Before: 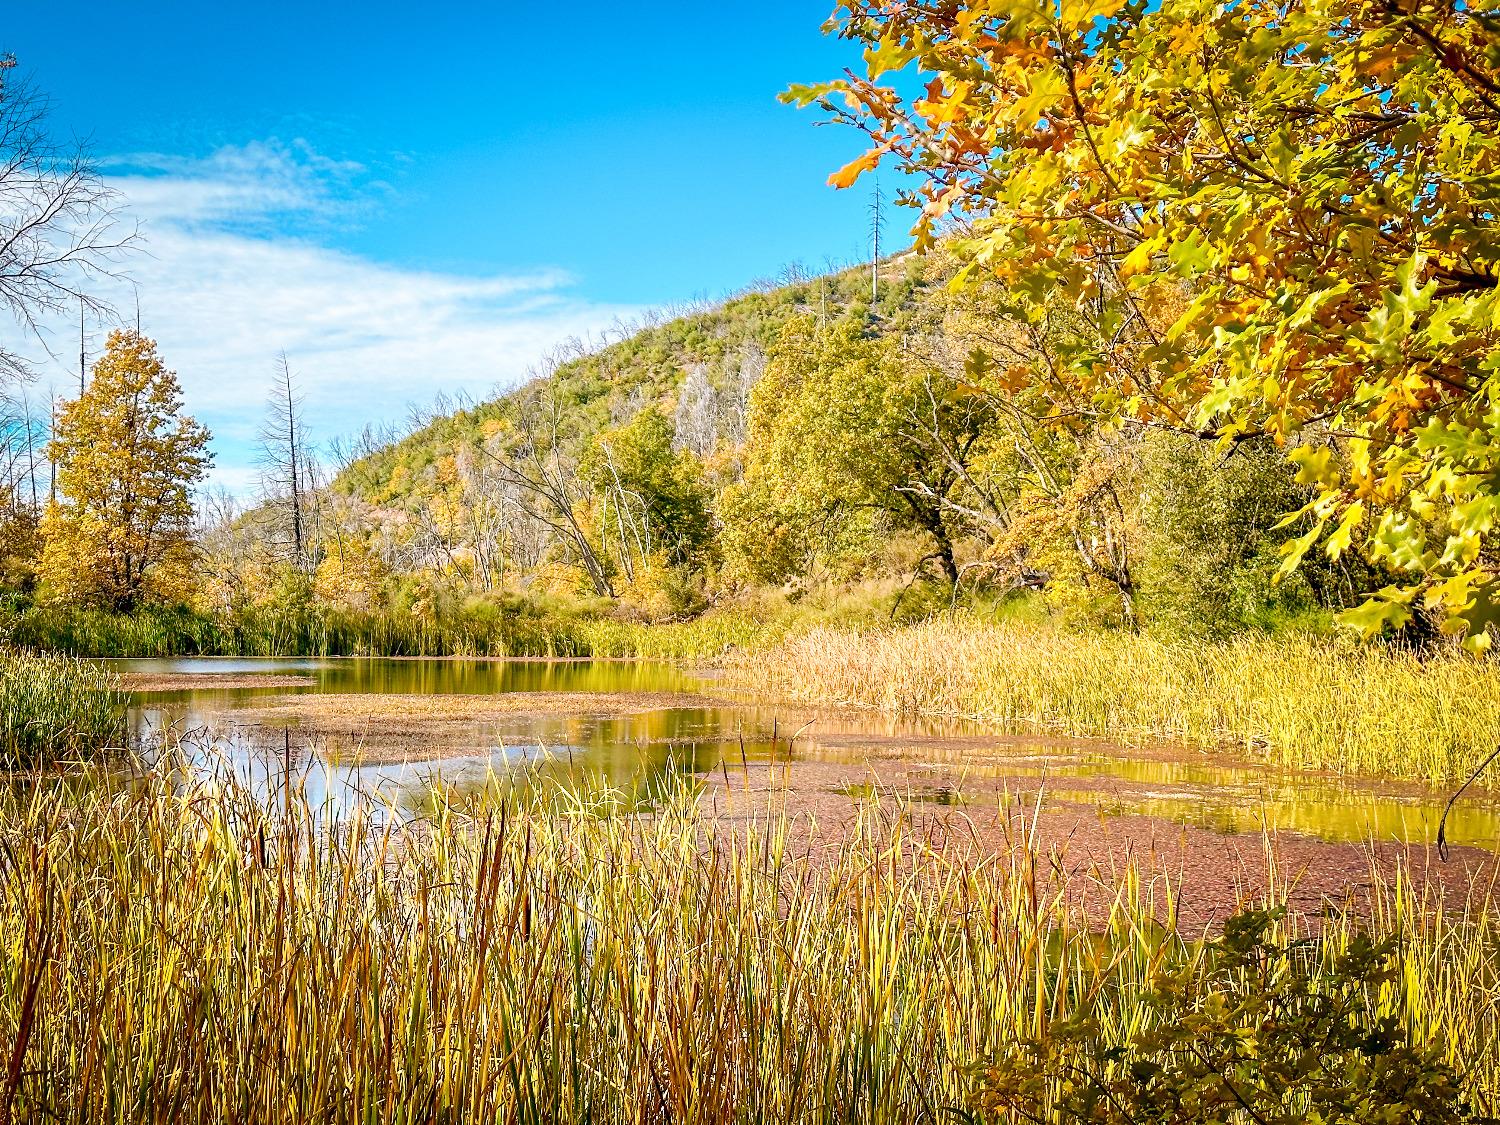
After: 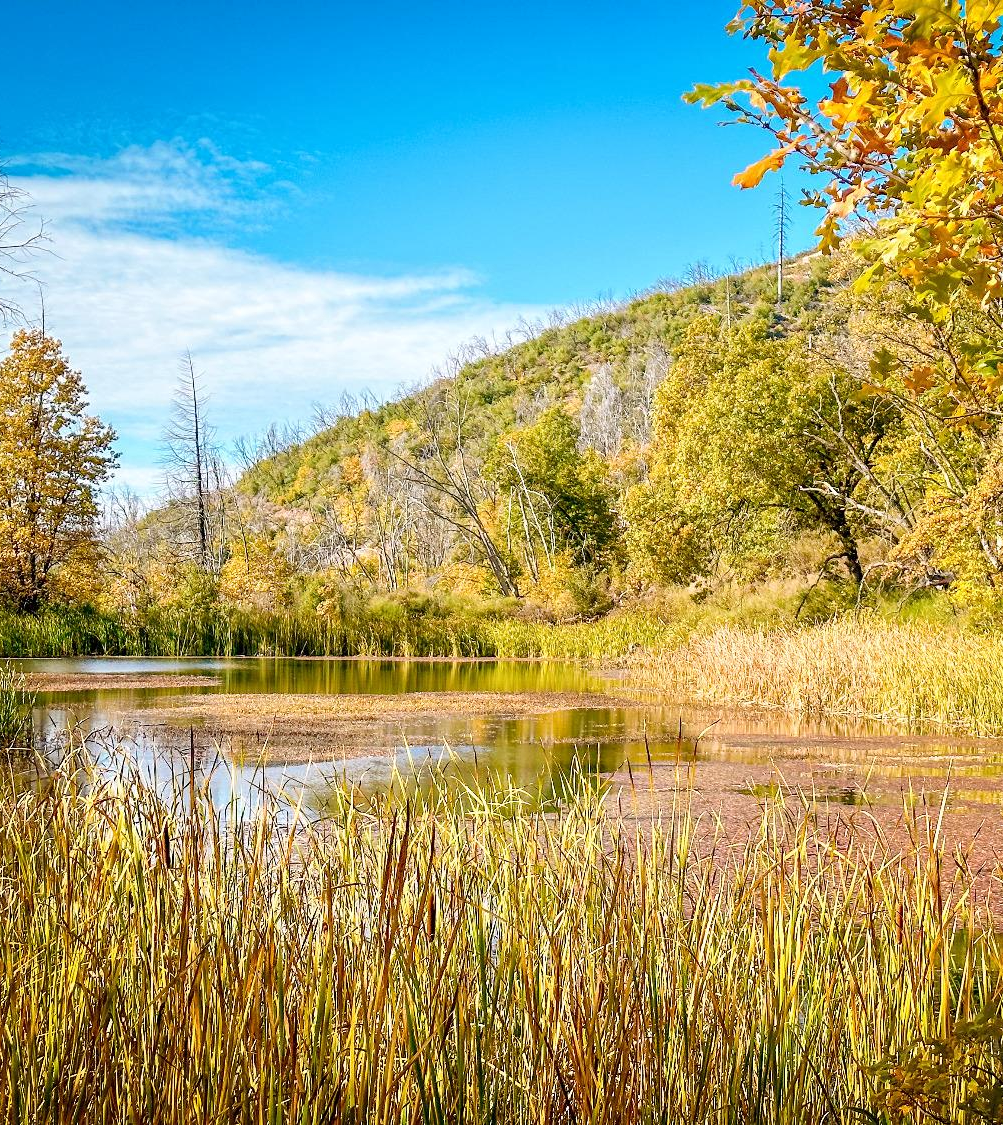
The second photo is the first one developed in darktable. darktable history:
local contrast: mode bilateral grid, contrast 10, coarseness 25, detail 115%, midtone range 0.2
crop and rotate: left 6.342%, right 26.764%
